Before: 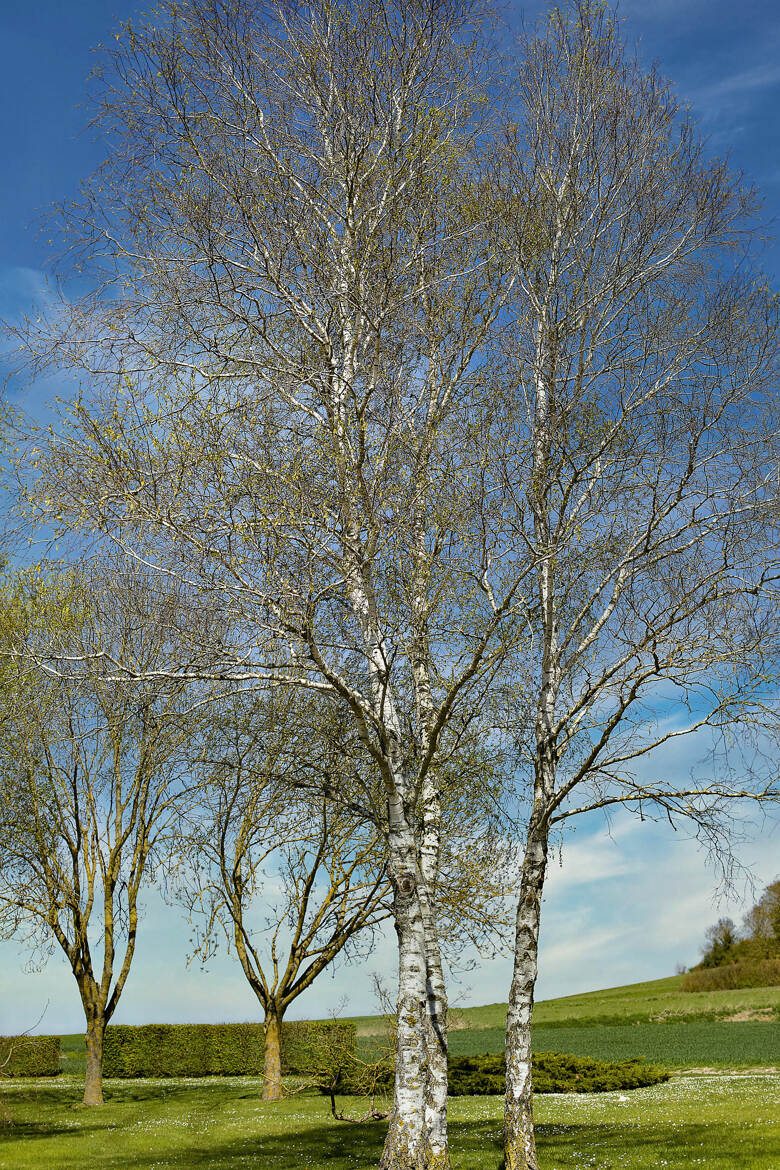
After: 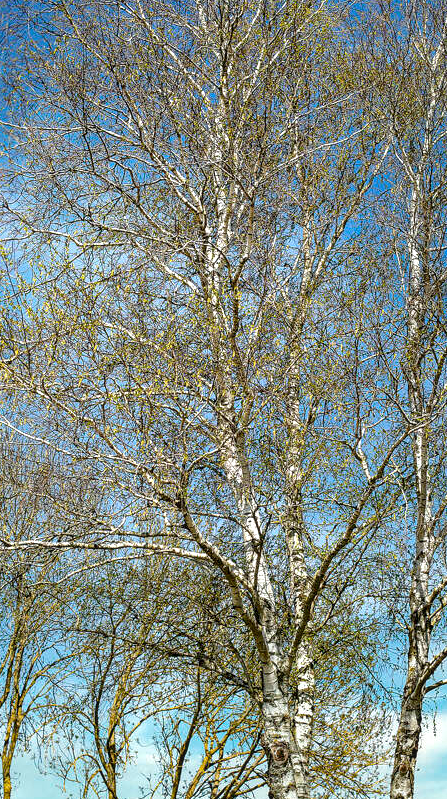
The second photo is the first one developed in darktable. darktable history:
crop: left 16.188%, top 11.26%, right 26.196%, bottom 20.404%
local contrast: on, module defaults
exposure: exposure 0.492 EV, compensate highlight preservation false
